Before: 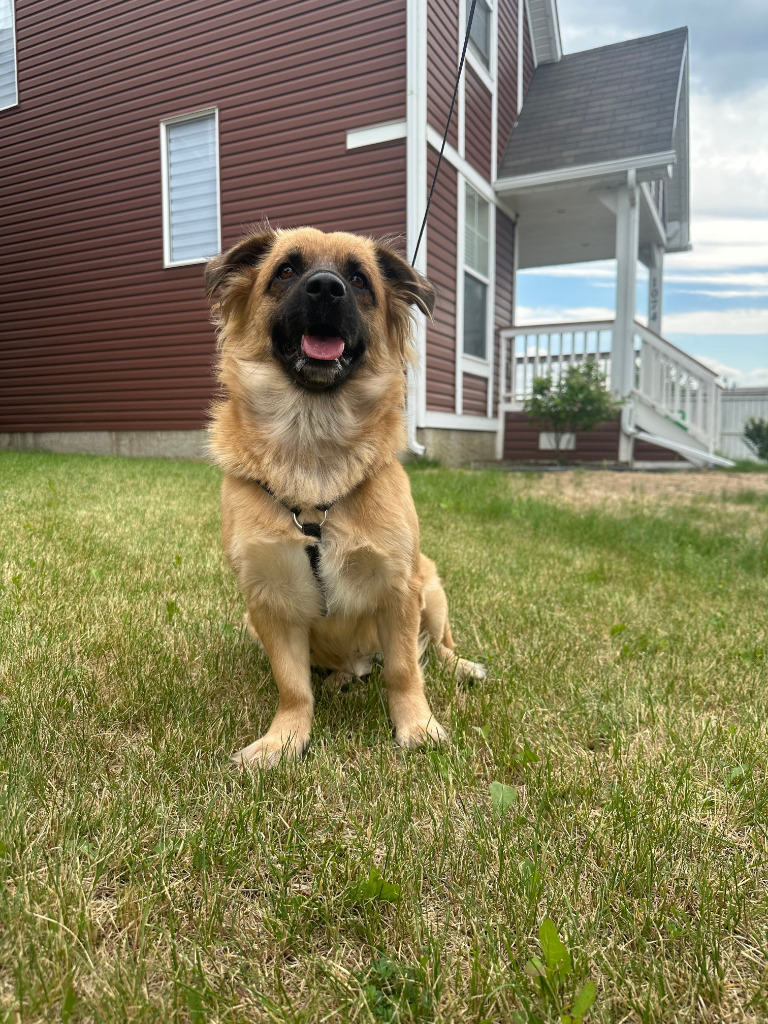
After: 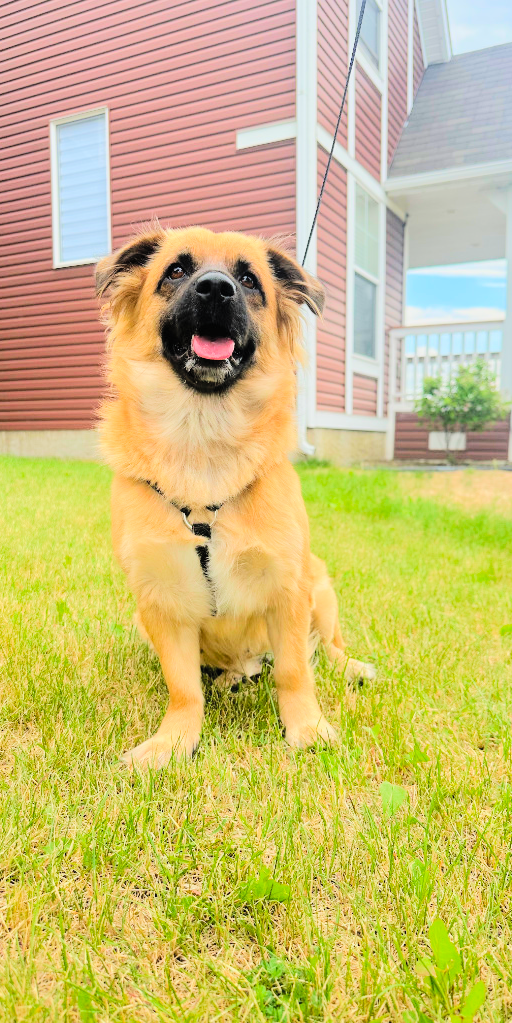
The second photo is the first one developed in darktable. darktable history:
crop and rotate: left 14.429%, right 18.891%
contrast brightness saturation: contrast 0.068, brightness 0.172, saturation 0.397
exposure: exposure 0.492 EV, compensate highlight preservation false
tone equalizer: -7 EV 0.147 EV, -6 EV 0.561 EV, -5 EV 1.16 EV, -4 EV 1.3 EV, -3 EV 1.18 EV, -2 EV 0.6 EV, -1 EV 0.152 EV, edges refinement/feathering 500, mask exposure compensation -1.57 EV, preserve details no
filmic rgb: black relative exposure -8.01 EV, white relative exposure 4.02 EV, threshold 2.99 EV, hardness 4.17, color science v6 (2022), enable highlight reconstruction true
